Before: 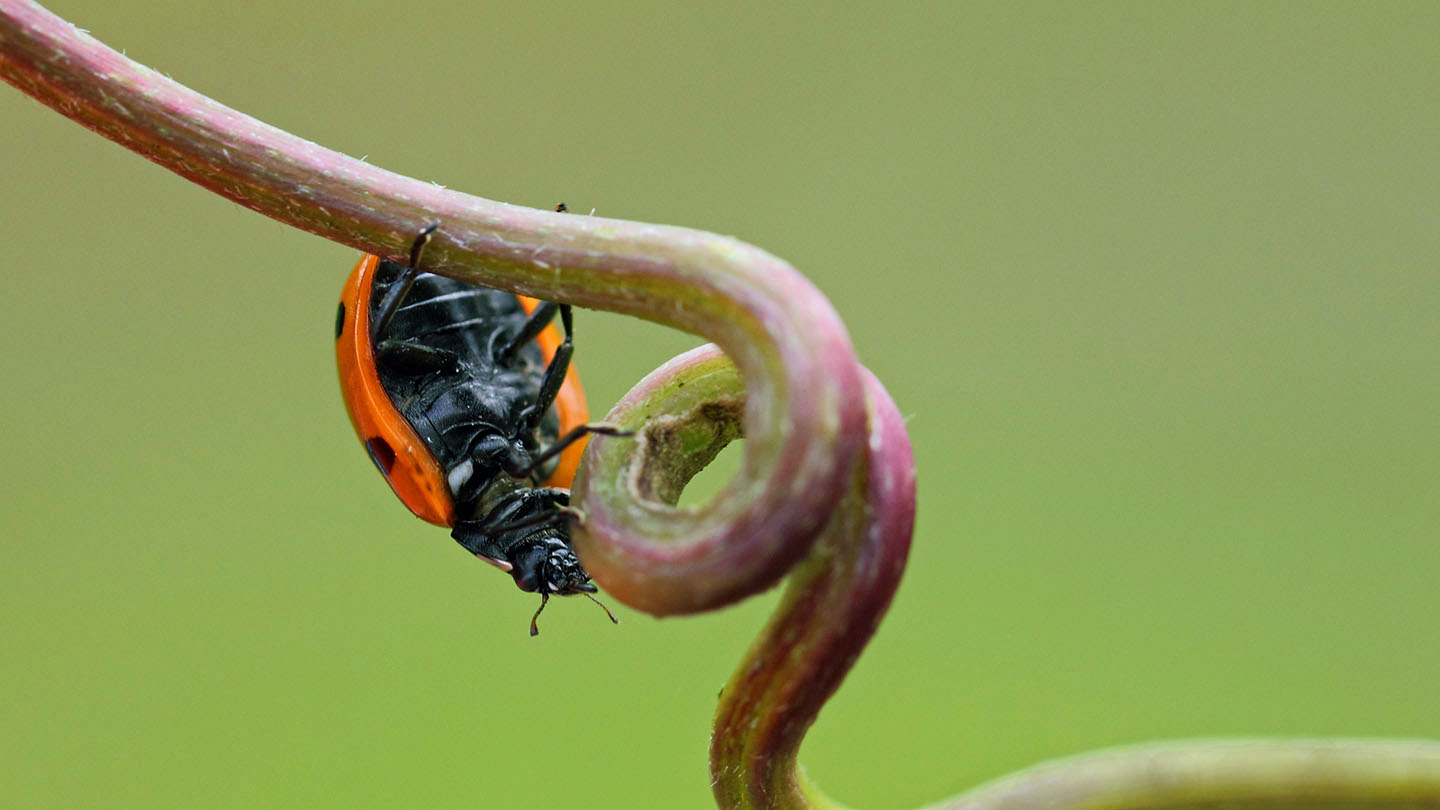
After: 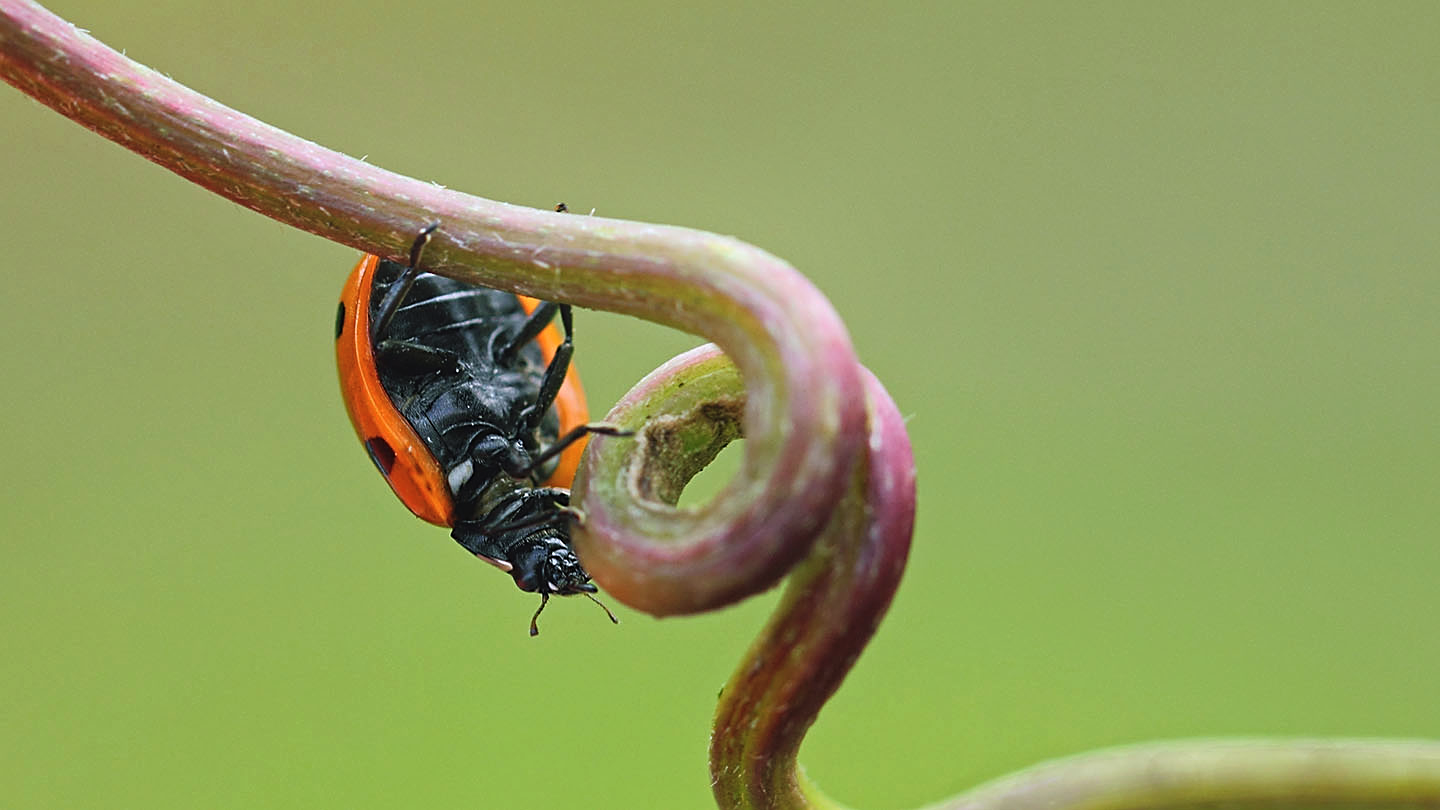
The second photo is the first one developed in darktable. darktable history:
bloom: size 16%, threshold 98%, strength 20%
exposure: black level correction -0.005, exposure 0.054 EV, compensate highlight preservation false
sharpen: on, module defaults
